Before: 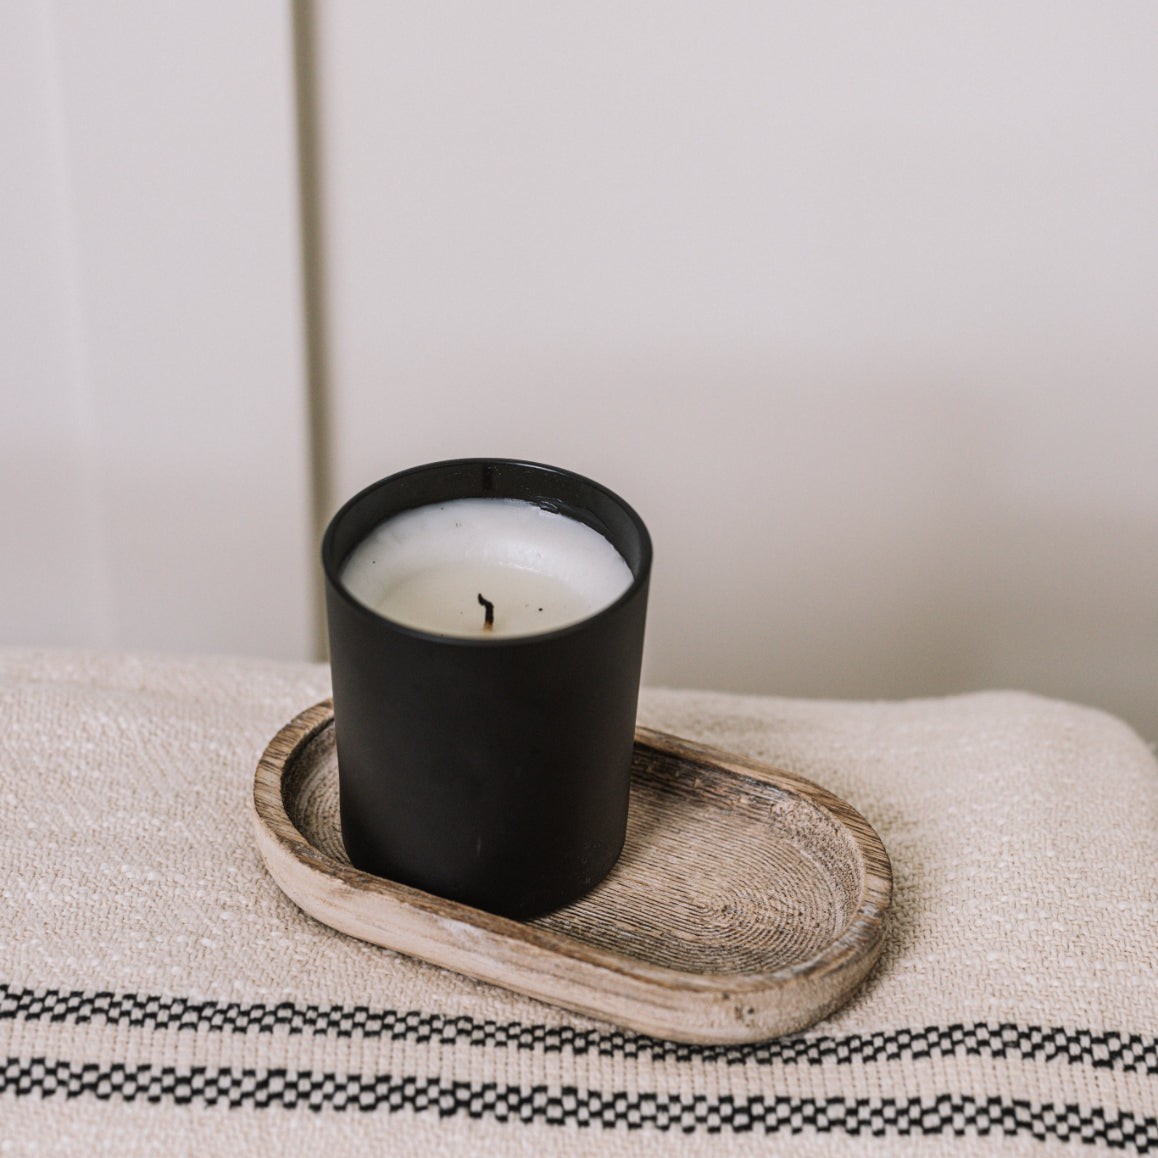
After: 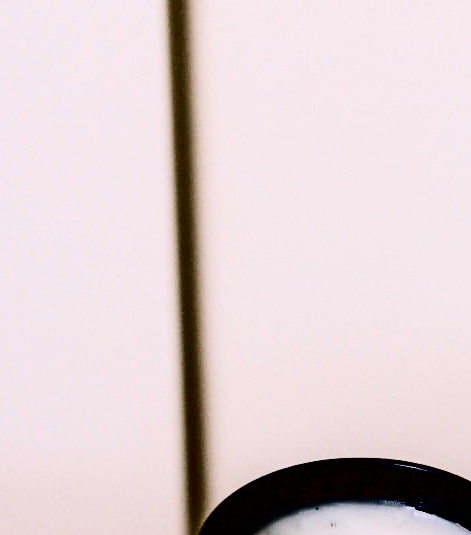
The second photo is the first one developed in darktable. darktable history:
crop and rotate: left 10.955%, top 0.07%, right 48.337%, bottom 53.704%
contrast brightness saturation: contrast 0.755, brightness -0.984, saturation 0.993
